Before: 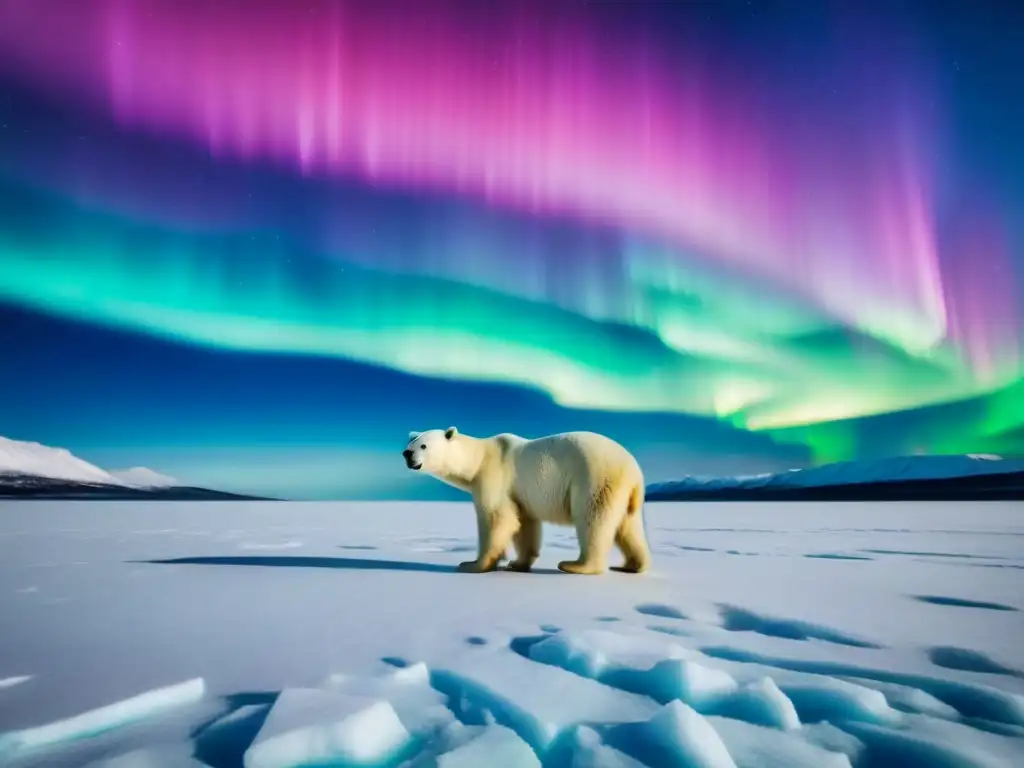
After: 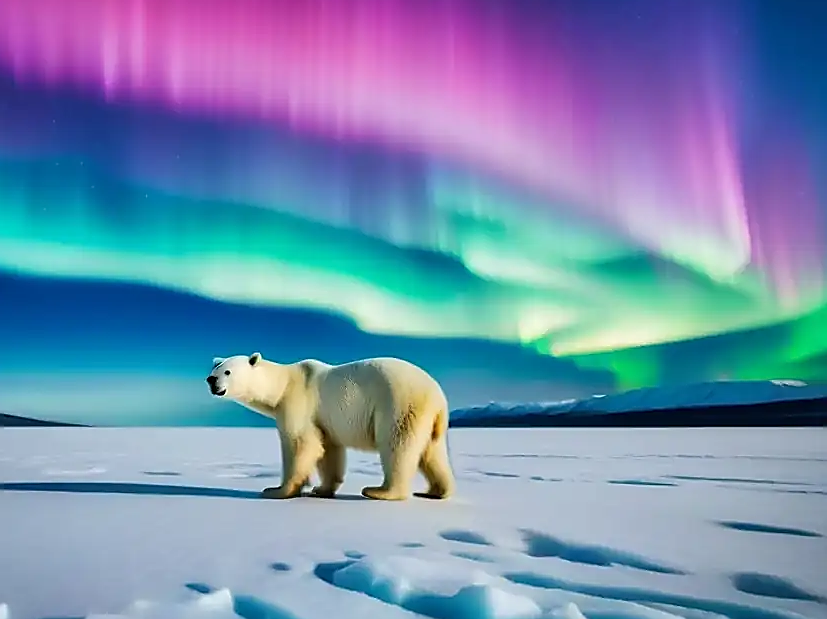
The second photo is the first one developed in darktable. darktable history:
crop: left 19.143%, top 9.727%, right 0%, bottom 9.64%
sharpen: radius 1.422, amount 1.256, threshold 0.741
